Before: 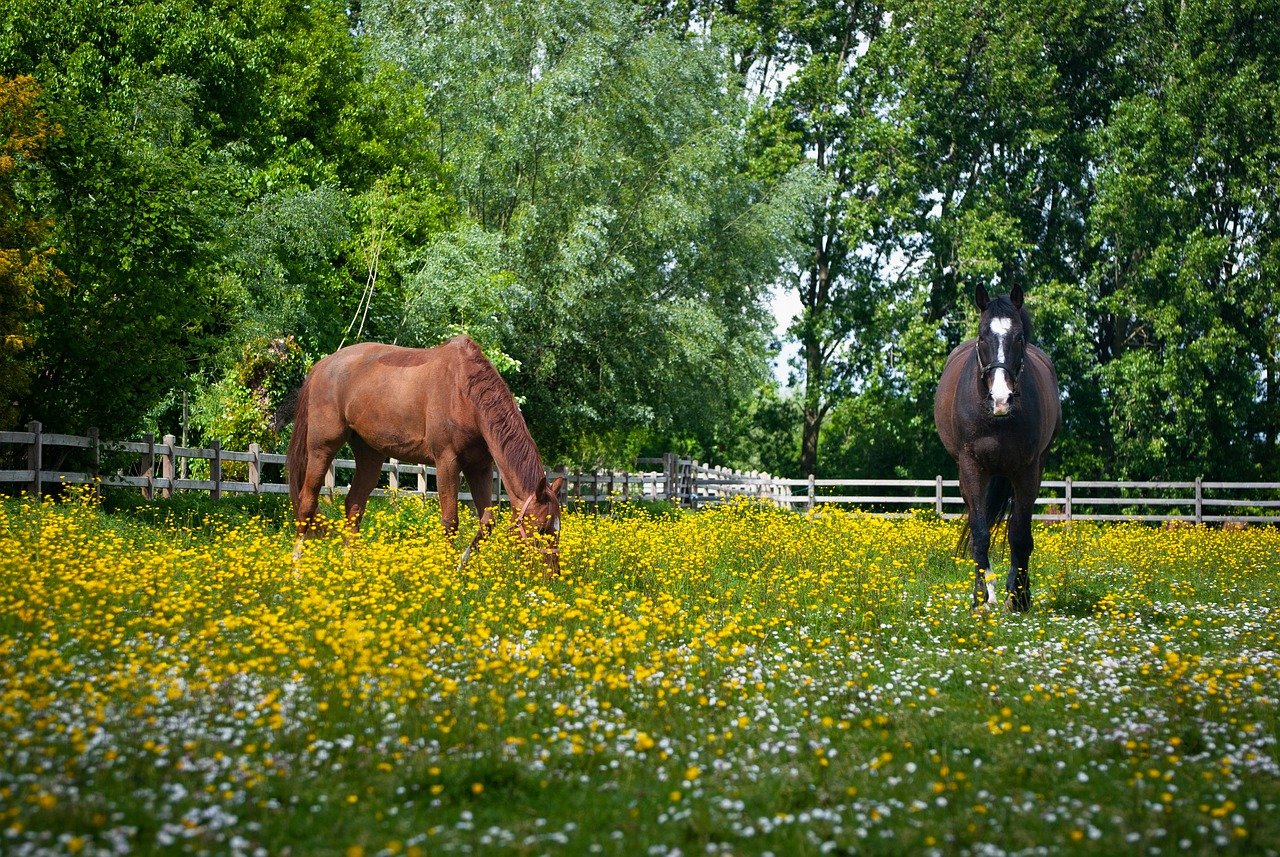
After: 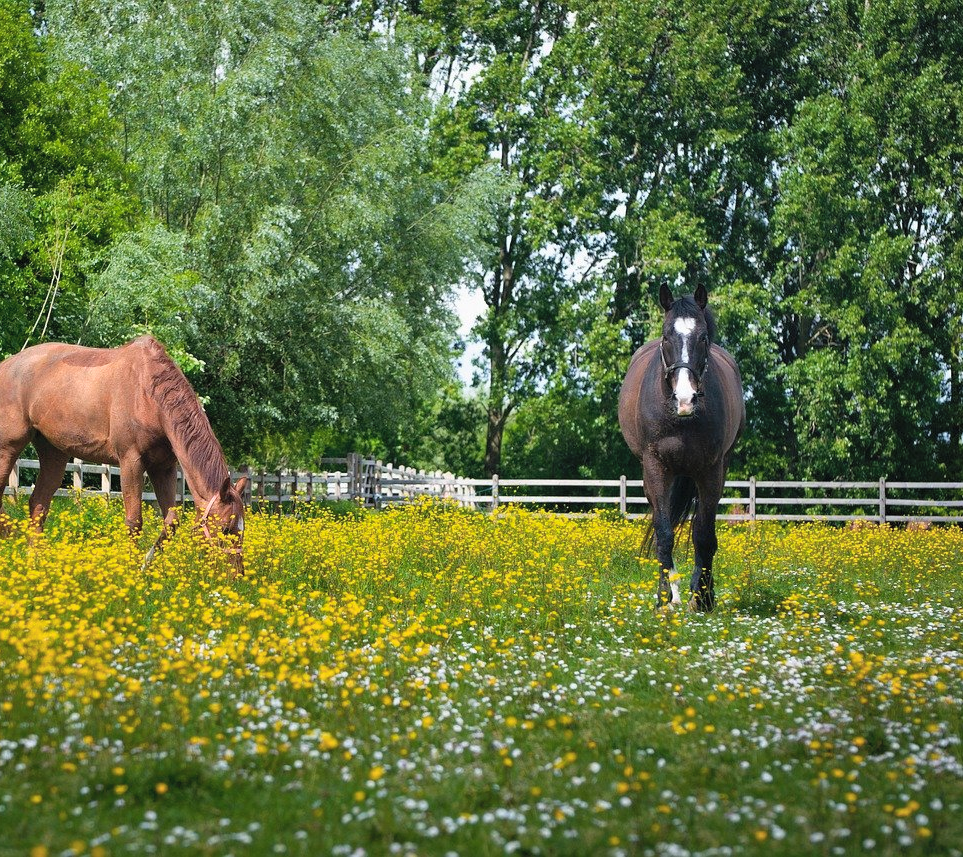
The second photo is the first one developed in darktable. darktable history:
crop and rotate: left 24.739%
color zones: curves: ch0 [(0, 0.465) (0.092, 0.596) (0.289, 0.464) (0.429, 0.453) (0.571, 0.464) (0.714, 0.455) (0.857, 0.462) (1, 0.465)]
shadows and highlights: low approximation 0.01, soften with gaussian
contrast brightness saturation: brightness 0.124
